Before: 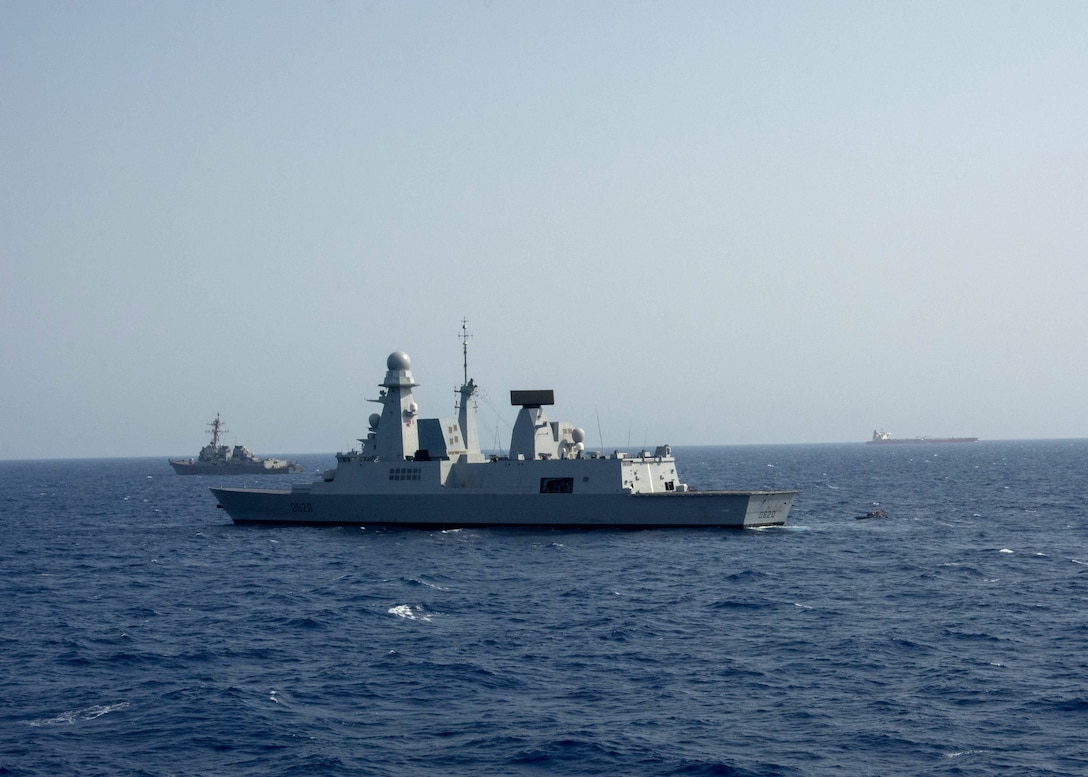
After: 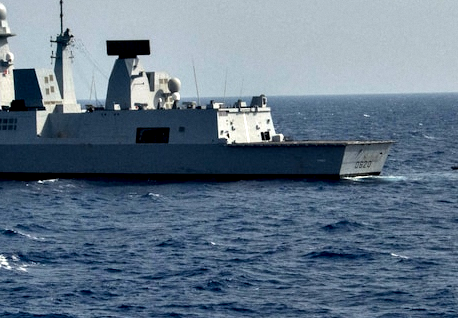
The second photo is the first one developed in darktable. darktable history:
crop: left 37.221%, top 45.169%, right 20.63%, bottom 13.777%
contrast equalizer: octaves 7, y [[0.6 ×6], [0.55 ×6], [0 ×6], [0 ×6], [0 ×6]]
shadows and highlights: soften with gaussian
grain: coarseness 0.09 ISO, strength 10%
